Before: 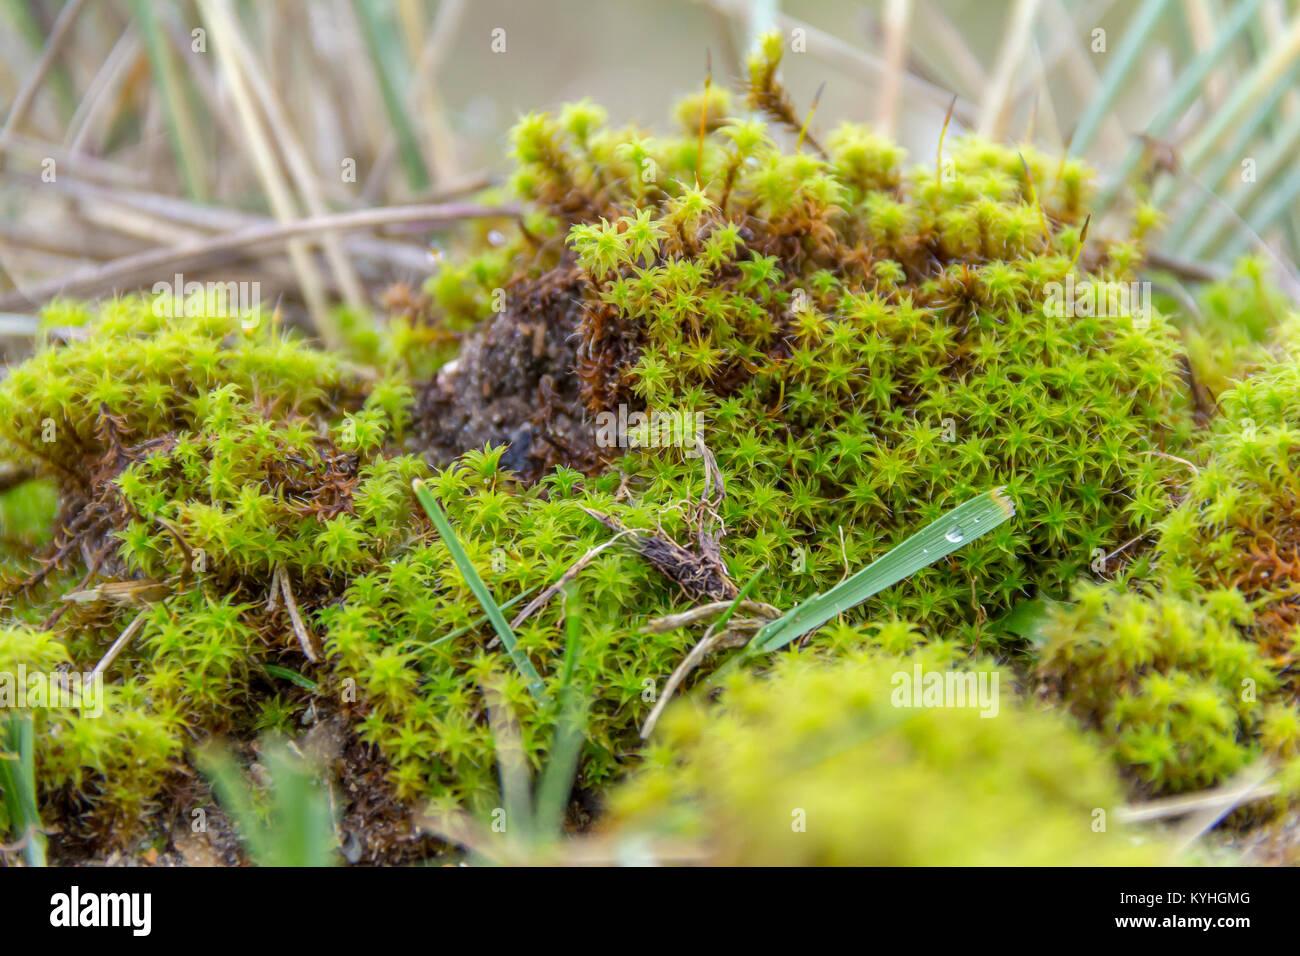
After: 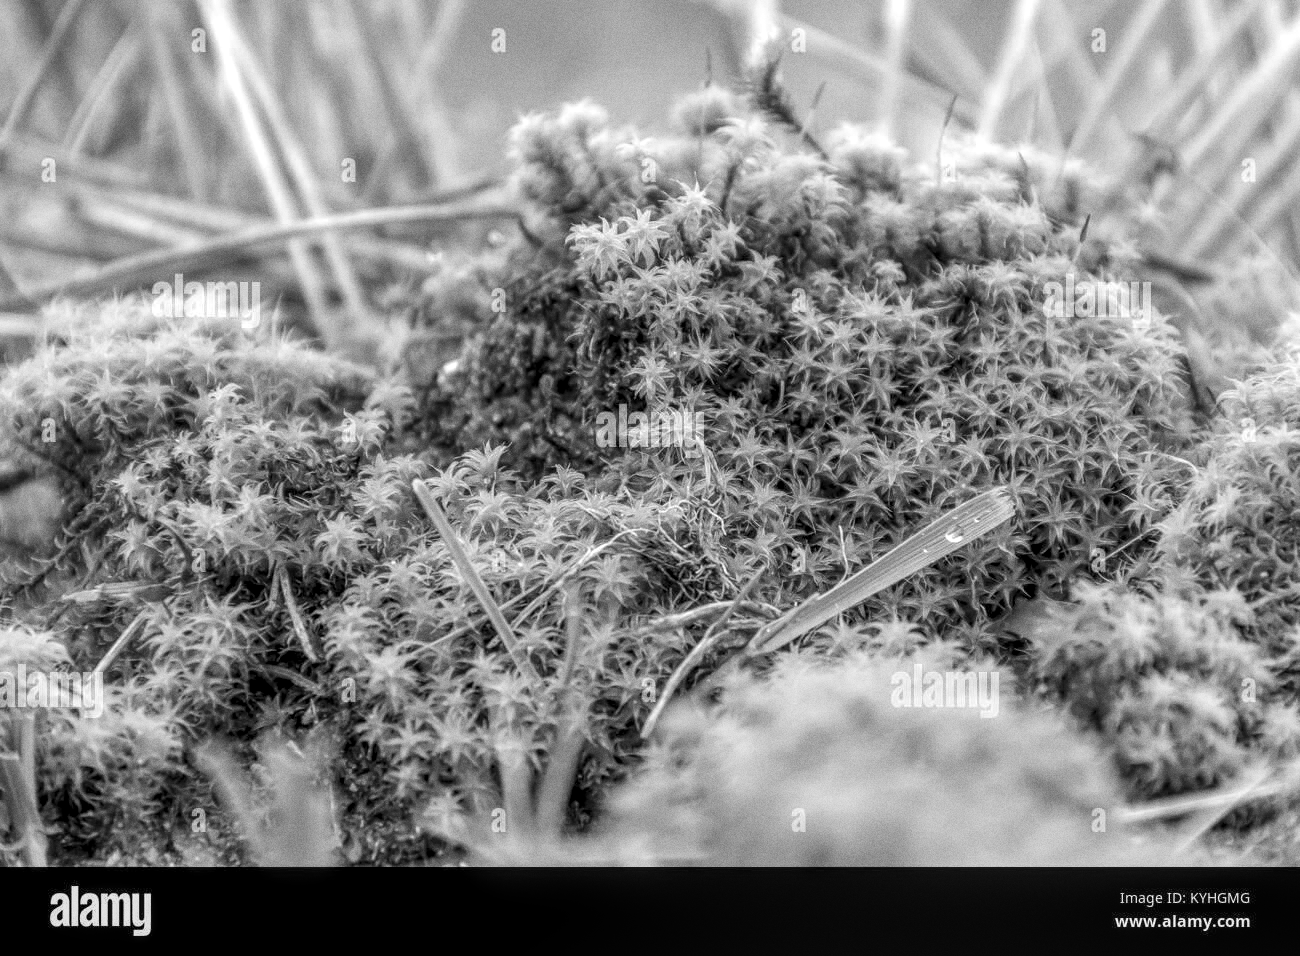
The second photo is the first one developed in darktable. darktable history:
rgb levels: mode RGB, independent channels, levels [[0, 0.474, 1], [0, 0.5, 1], [0, 0.5, 1]]
local contrast: highlights 61%, detail 143%, midtone range 0.428
monochrome: on, module defaults
grain: coarseness 0.09 ISO
